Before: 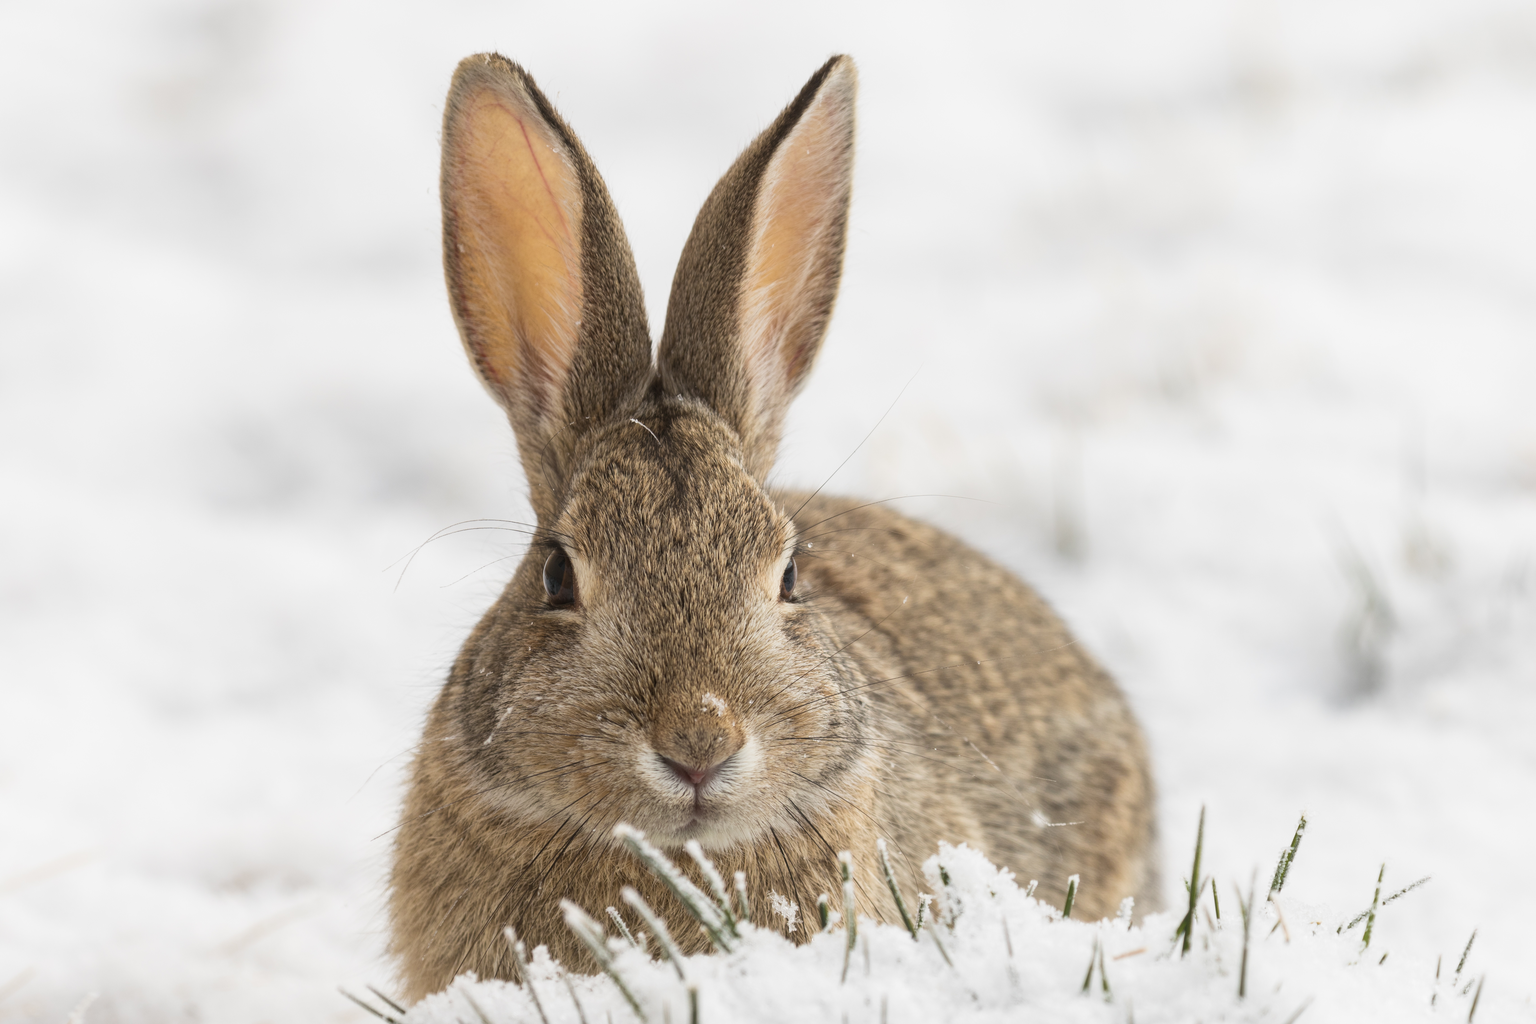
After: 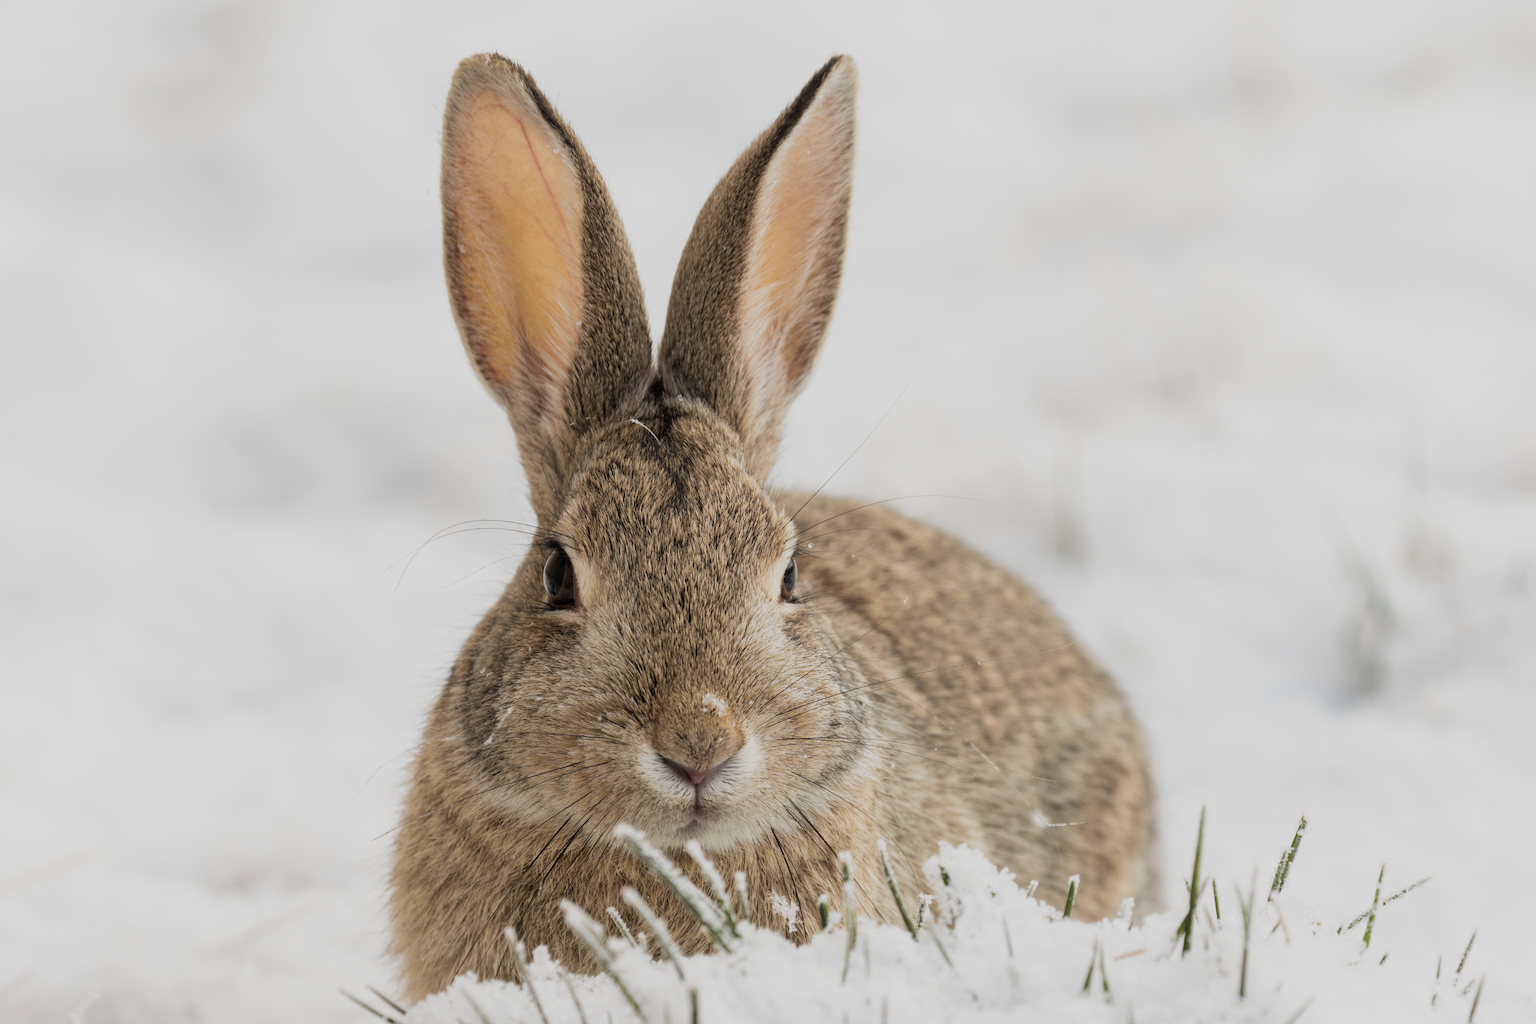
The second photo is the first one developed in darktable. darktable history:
filmic rgb: black relative exposure -7.7 EV, white relative exposure 4.38 EV, hardness 3.75, latitude 49.99%, contrast 1.101, preserve chrominance RGB euclidean norm (legacy), color science v4 (2020)
